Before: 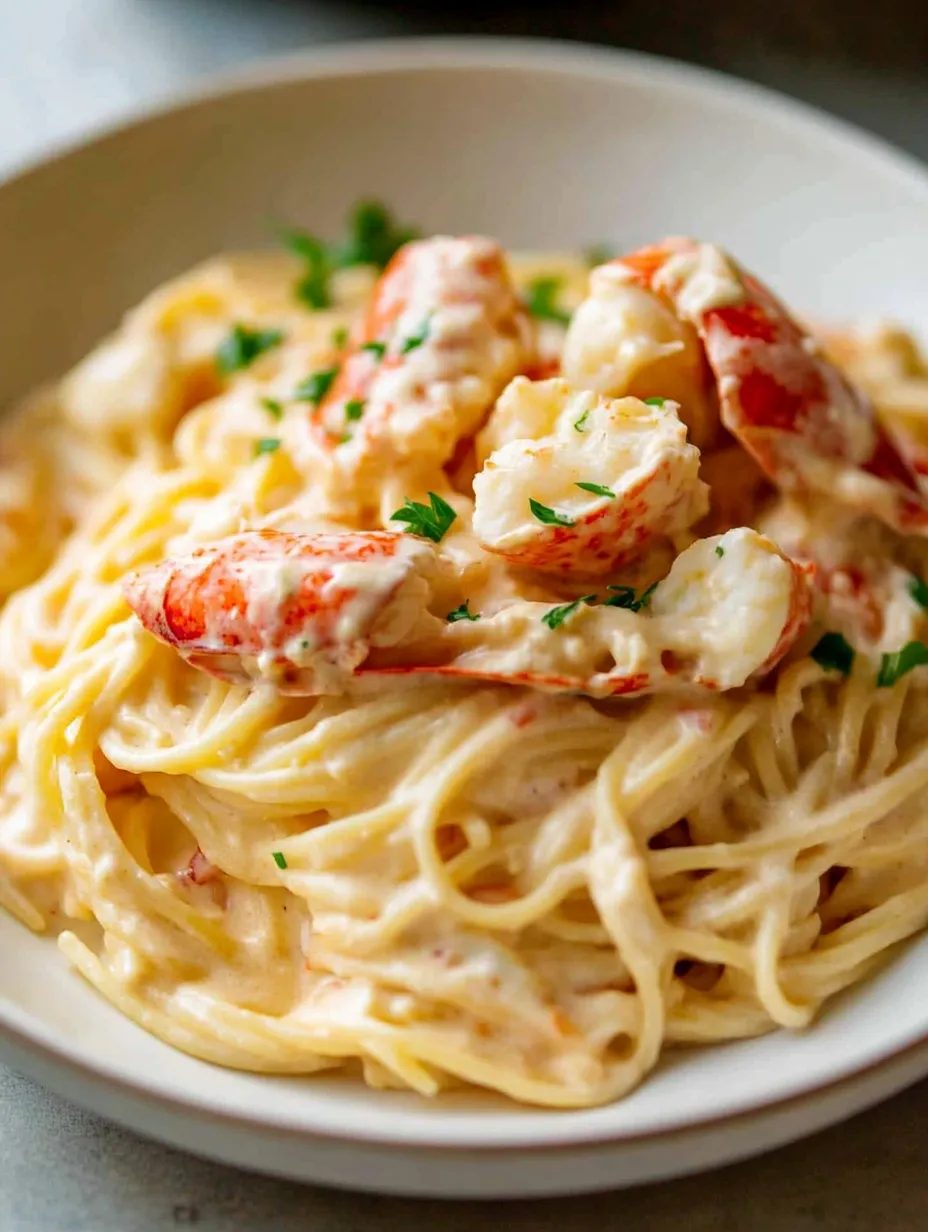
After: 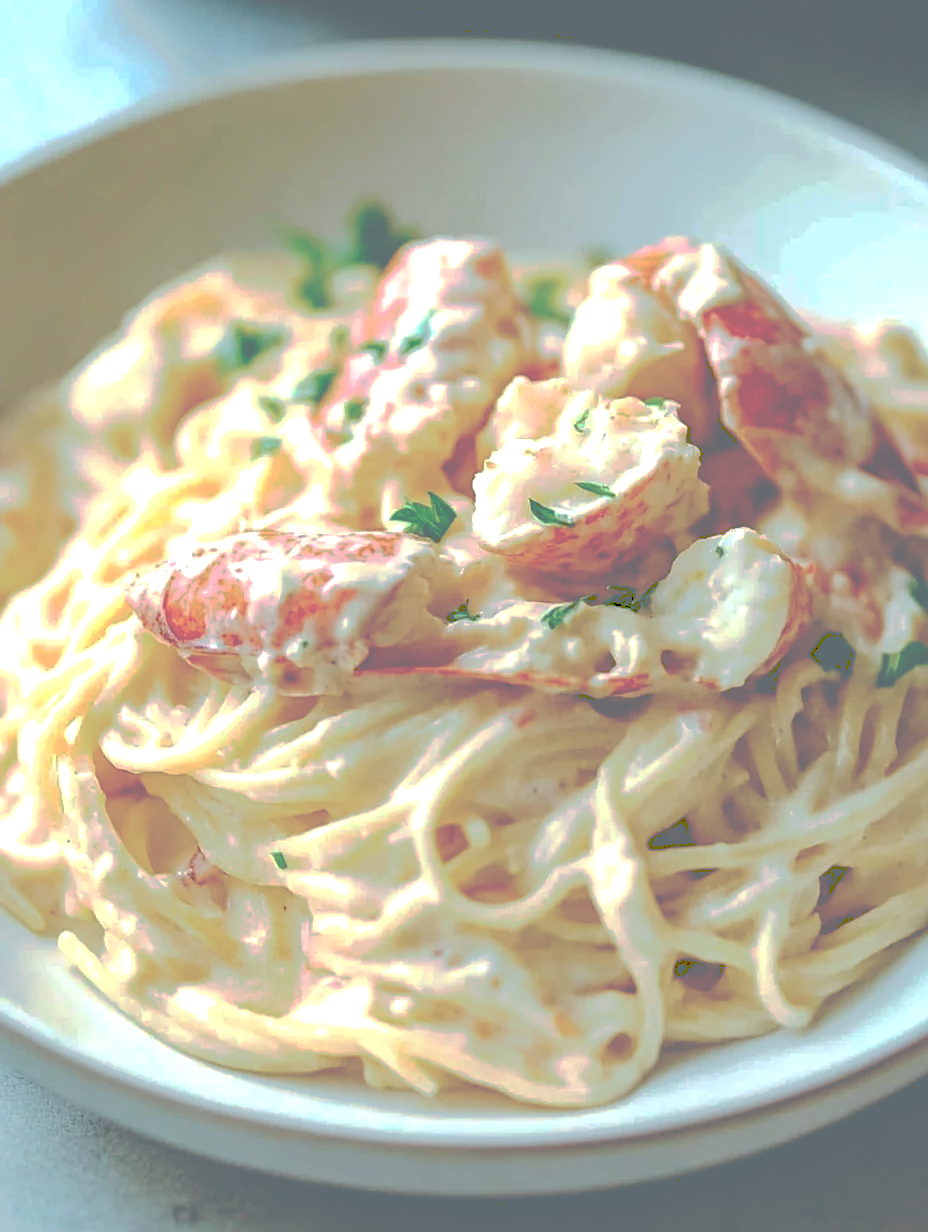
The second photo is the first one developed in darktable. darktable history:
color correction: highlights a* -10.09, highlights b* -10
tone curve: curves: ch0 [(0, 0) (0.003, 0.439) (0.011, 0.439) (0.025, 0.439) (0.044, 0.439) (0.069, 0.439) (0.1, 0.439) (0.136, 0.44) (0.177, 0.444) (0.224, 0.45) (0.277, 0.462) (0.335, 0.487) (0.399, 0.528) (0.468, 0.577) (0.543, 0.621) (0.623, 0.669) (0.709, 0.715) (0.801, 0.764) (0.898, 0.804) (1, 1)], preserve colors none
sharpen: on, module defaults
exposure: black level correction 0, exposure 0.5 EV, compensate highlight preservation false
